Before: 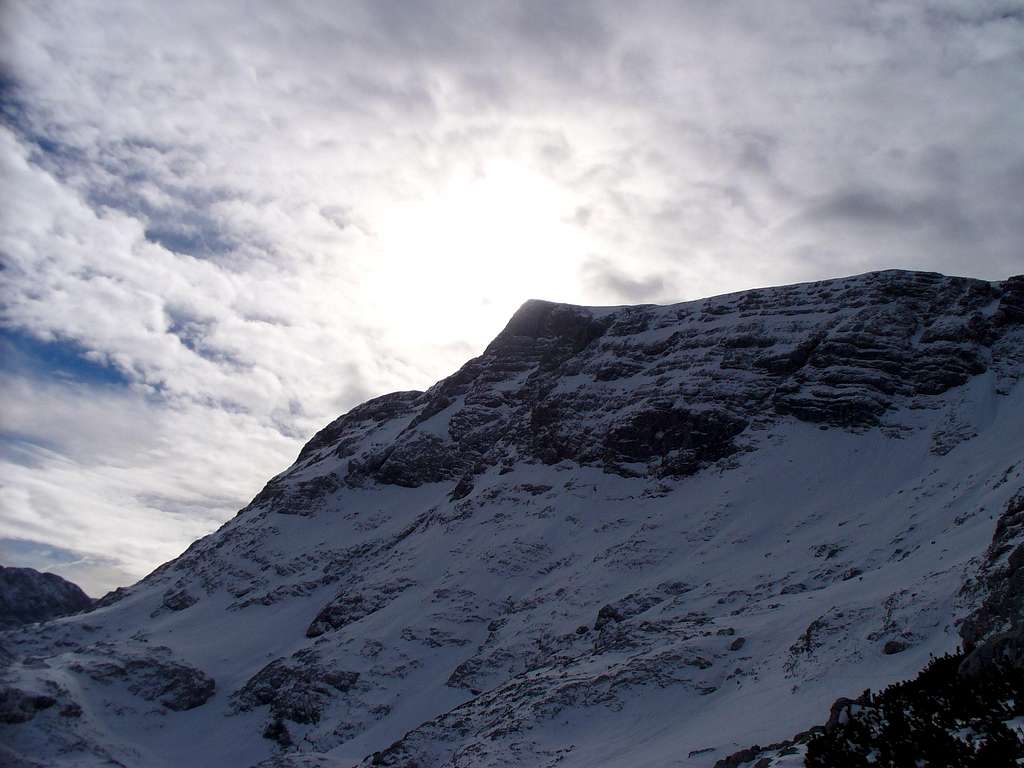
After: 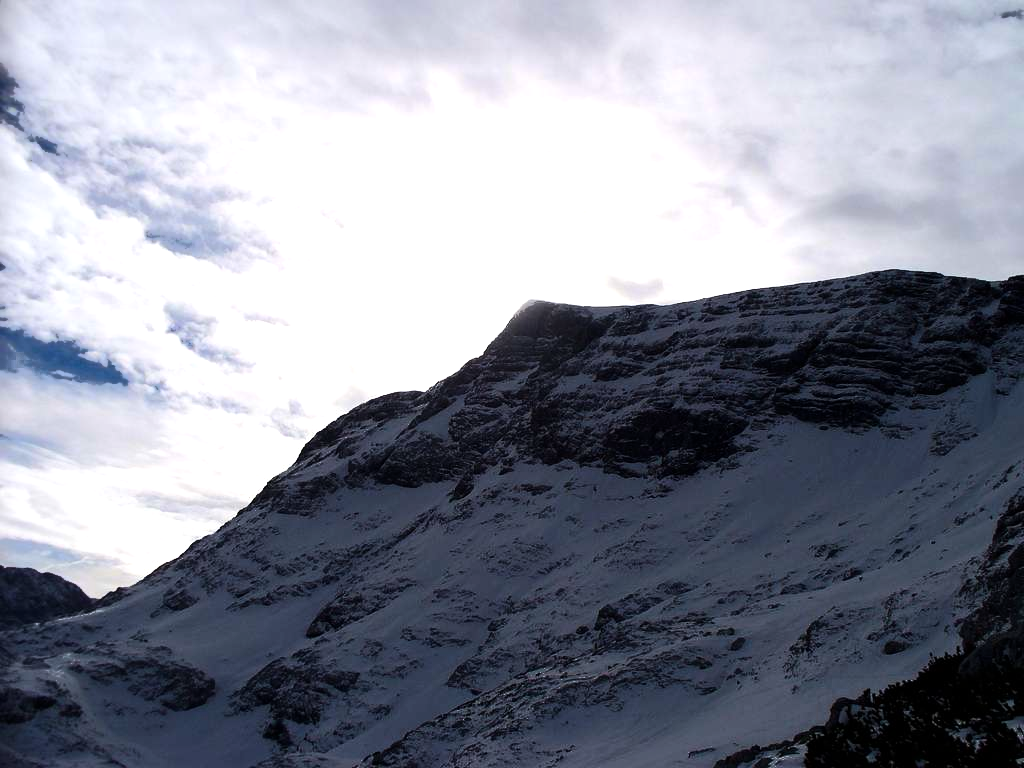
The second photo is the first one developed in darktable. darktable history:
tone curve: curves: ch0 [(0, 0) (0.003, 0.003) (0.011, 0.01) (0.025, 0.023) (0.044, 0.042) (0.069, 0.065) (0.1, 0.094) (0.136, 0.128) (0.177, 0.167) (0.224, 0.211) (0.277, 0.261) (0.335, 0.316) (0.399, 0.376) (0.468, 0.441) (0.543, 0.685) (0.623, 0.741) (0.709, 0.8) (0.801, 0.863) (0.898, 0.929) (1, 1)], color space Lab, independent channels, preserve colors none
tone equalizer: -8 EV -0.79 EV, -7 EV -0.72 EV, -6 EV -0.575 EV, -5 EV -0.383 EV, -3 EV 0.37 EV, -2 EV 0.6 EV, -1 EV 0.675 EV, +0 EV 0.771 EV, edges refinement/feathering 500, mask exposure compensation -1.57 EV, preserve details no
